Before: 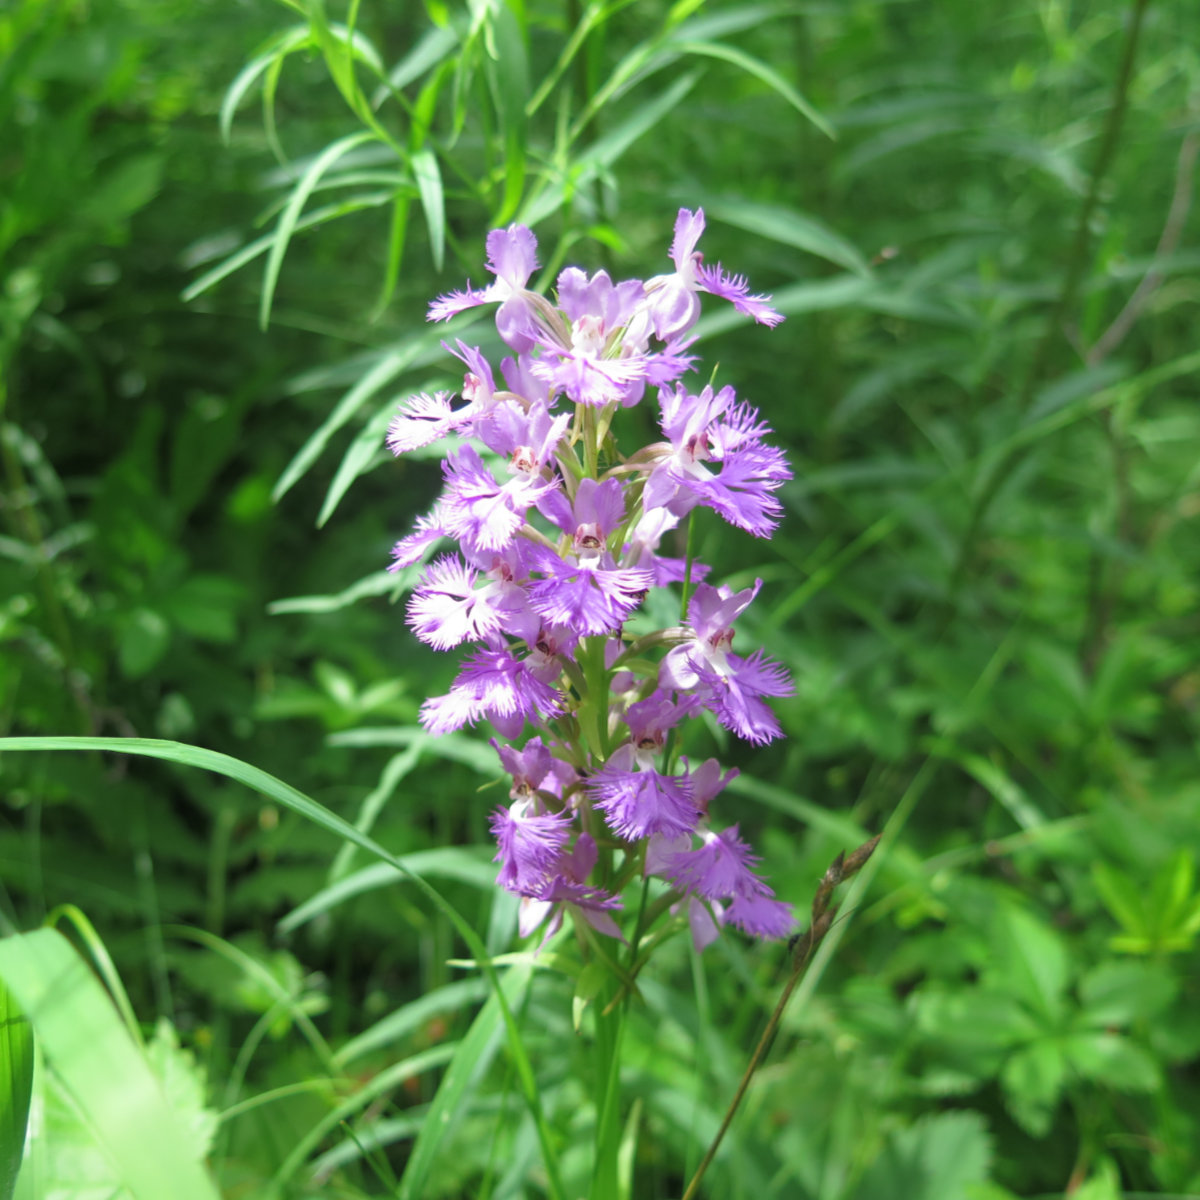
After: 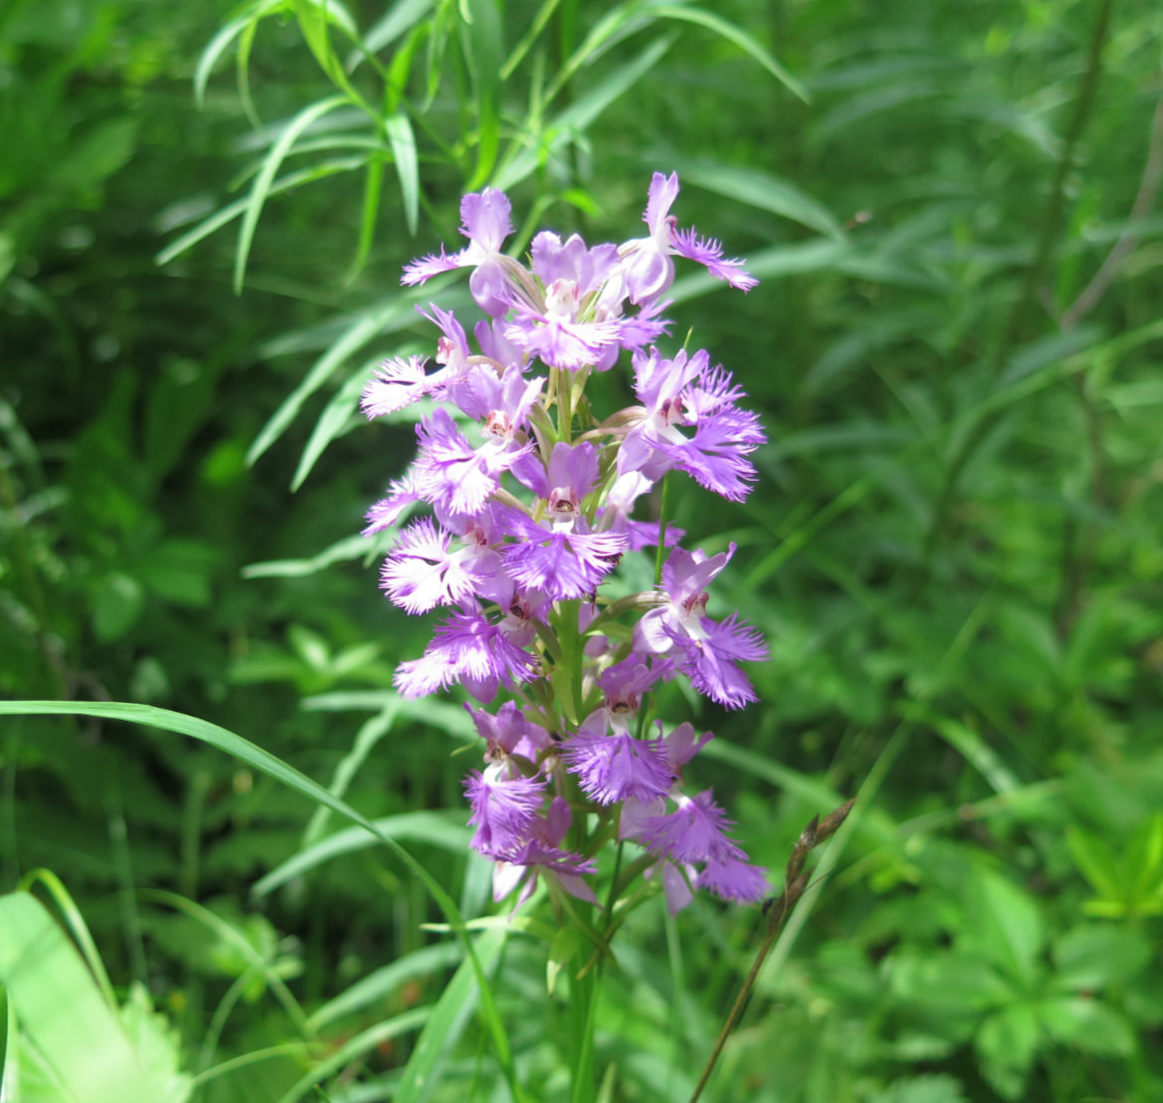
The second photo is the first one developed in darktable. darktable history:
exposure: compensate highlight preservation false
crop: left 2.204%, top 3.06%, right 0.809%, bottom 4.972%
